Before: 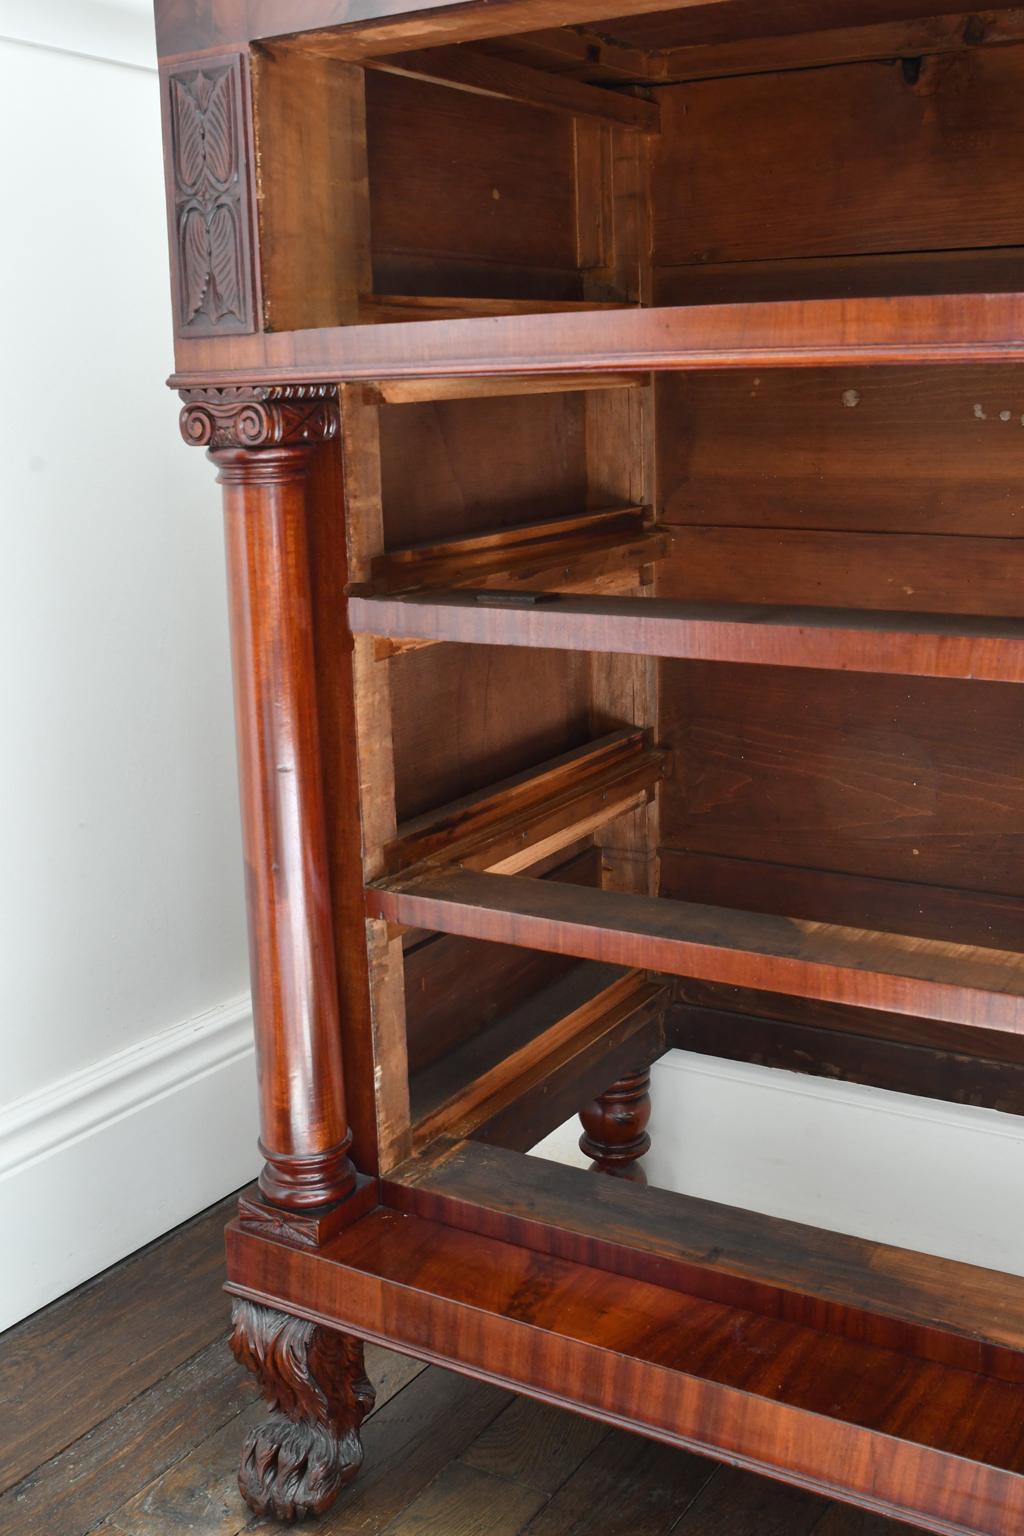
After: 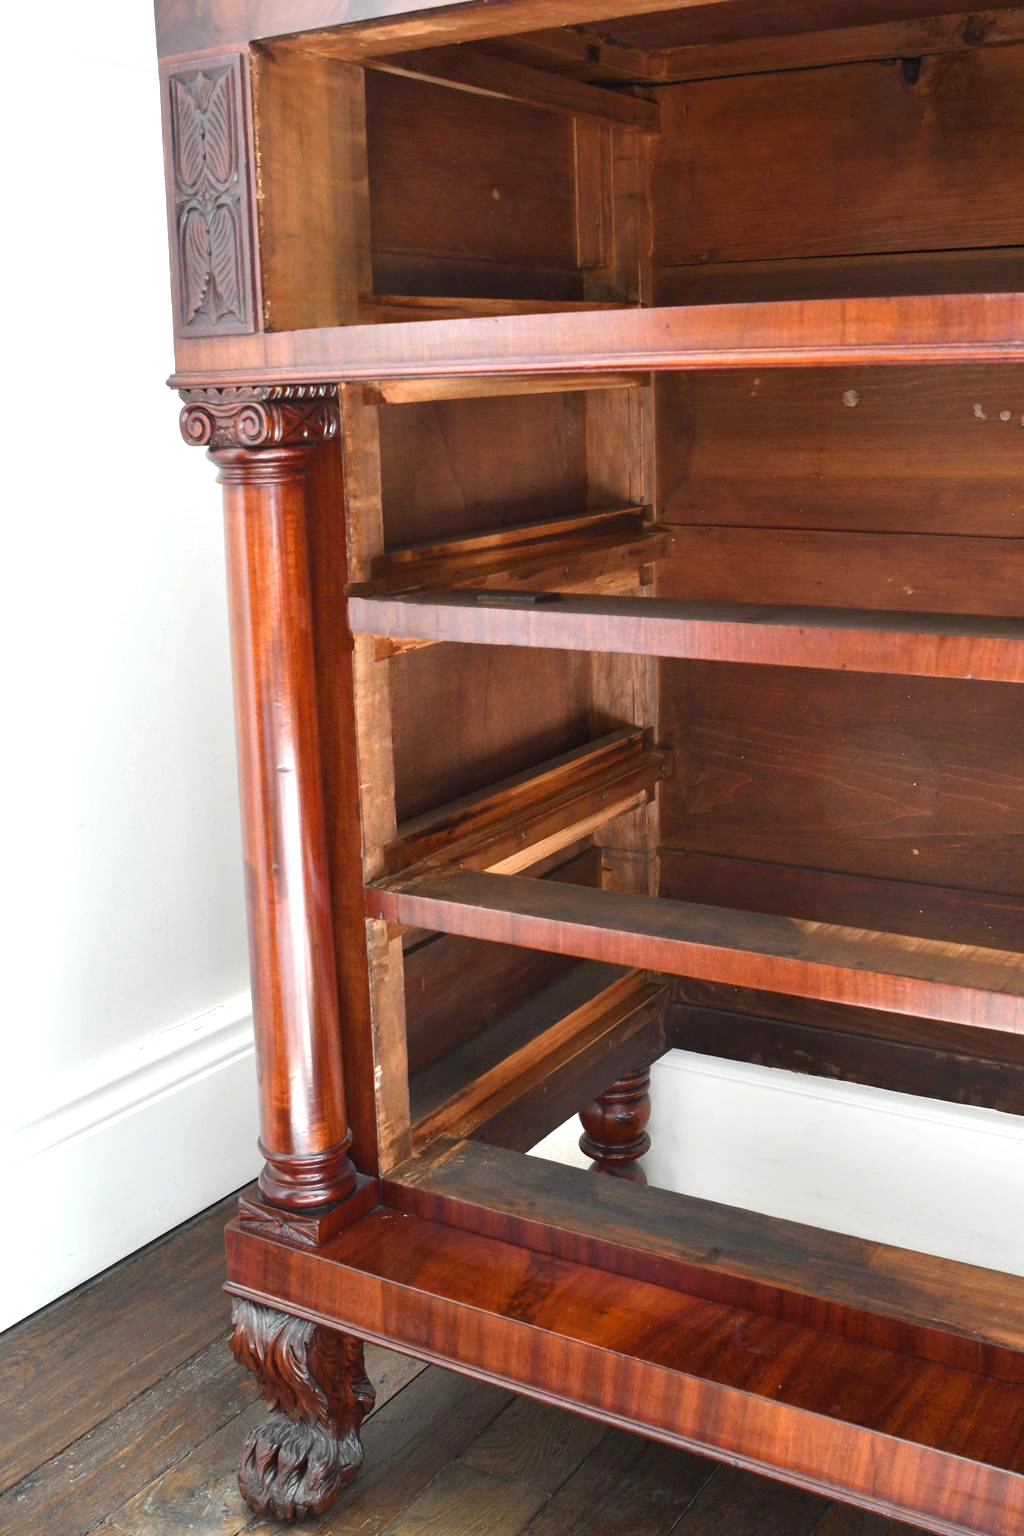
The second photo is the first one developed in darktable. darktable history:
exposure: exposure 0.635 EV, compensate highlight preservation false
